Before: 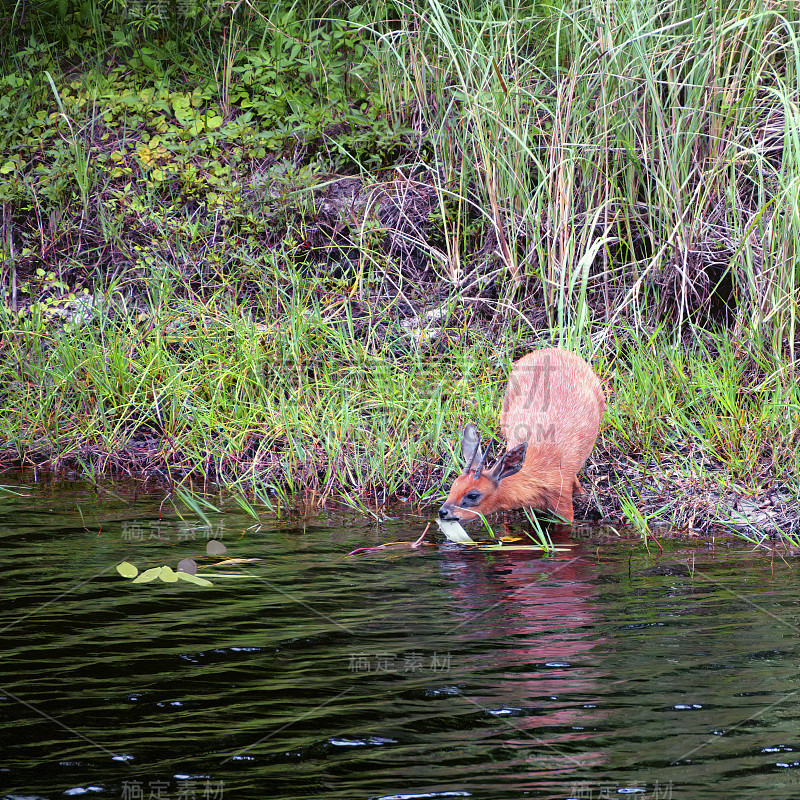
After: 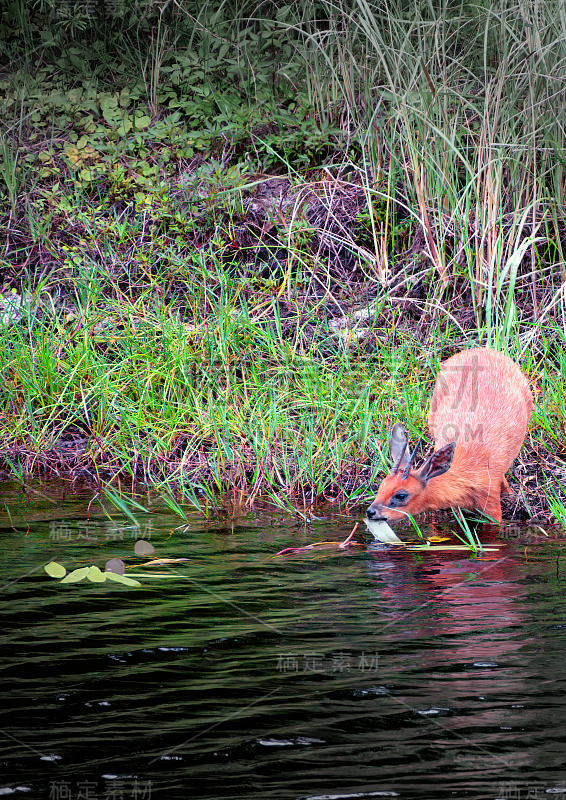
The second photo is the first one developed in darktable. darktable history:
vignetting: fall-off start 79.43%, saturation -0.649, width/height ratio 1.327, unbound false
crop and rotate: left 9.061%, right 20.142%
